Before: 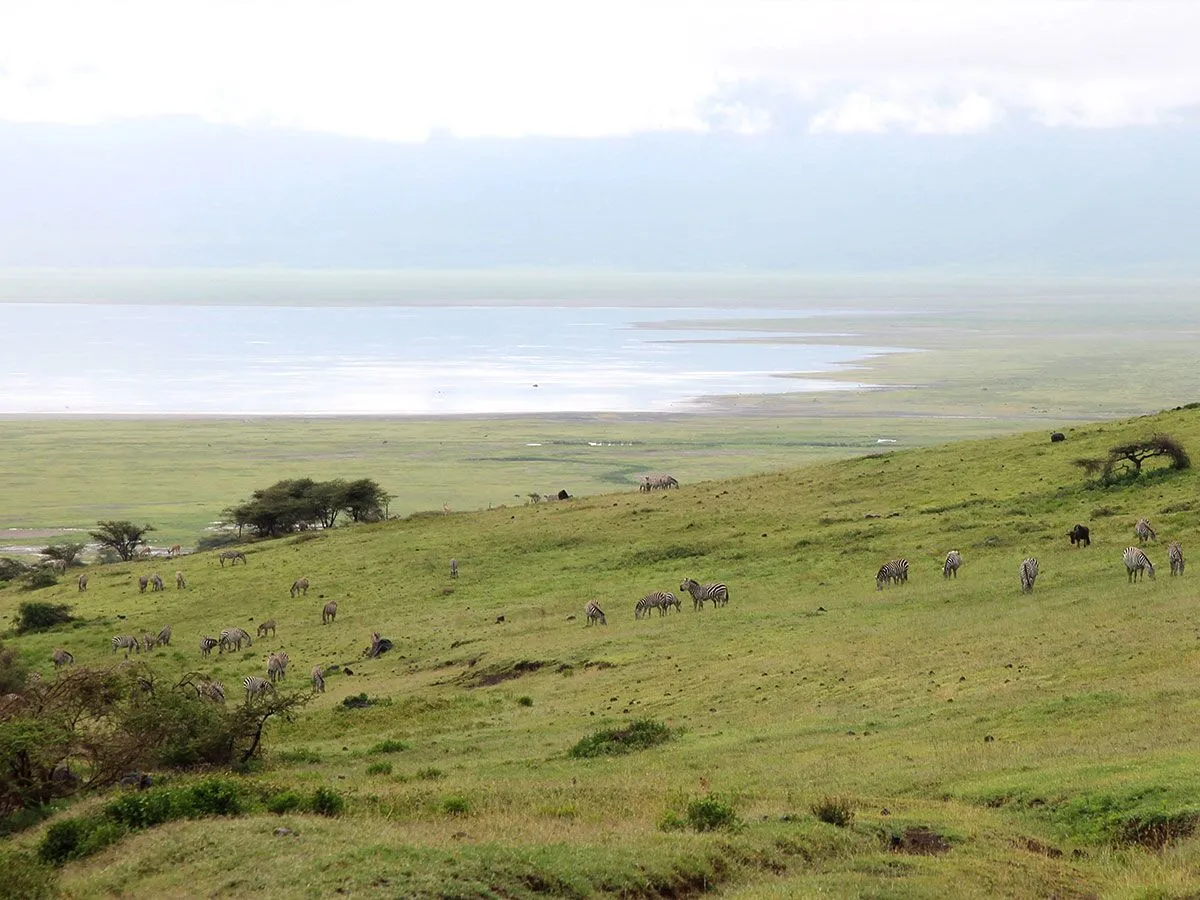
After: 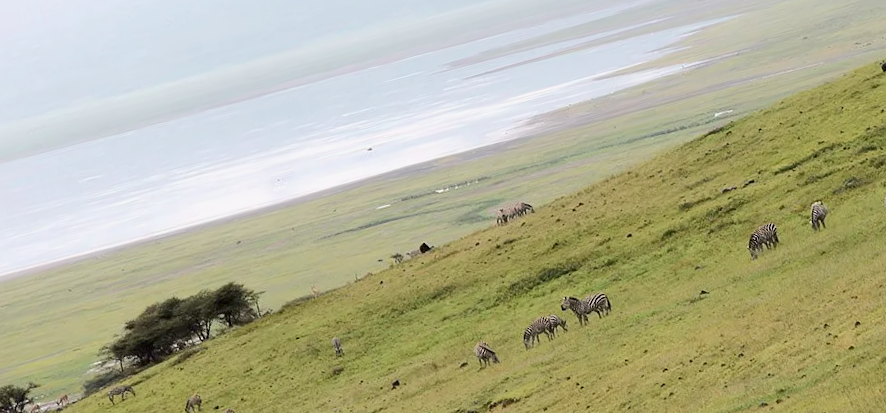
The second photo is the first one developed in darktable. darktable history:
rotate and perspective: rotation -14.8°, crop left 0.1, crop right 0.903, crop top 0.25, crop bottom 0.748
crop: left 9.712%, top 16.928%, right 10.845%, bottom 12.332%
tone curve: curves: ch0 [(0, 0) (0.052, 0.018) (0.236, 0.207) (0.41, 0.417) (0.485, 0.518) (0.54, 0.584) (0.625, 0.666) (0.845, 0.828) (0.994, 0.964)]; ch1 [(0, 0) (0.136, 0.146) (0.317, 0.34) (0.382, 0.408) (0.434, 0.441) (0.472, 0.479) (0.498, 0.501) (0.557, 0.558) (0.616, 0.59) (0.739, 0.7) (1, 1)]; ch2 [(0, 0) (0.352, 0.403) (0.447, 0.466) (0.482, 0.482) (0.528, 0.526) (0.586, 0.577) (0.618, 0.621) (0.785, 0.747) (1, 1)], color space Lab, independent channels, preserve colors none
